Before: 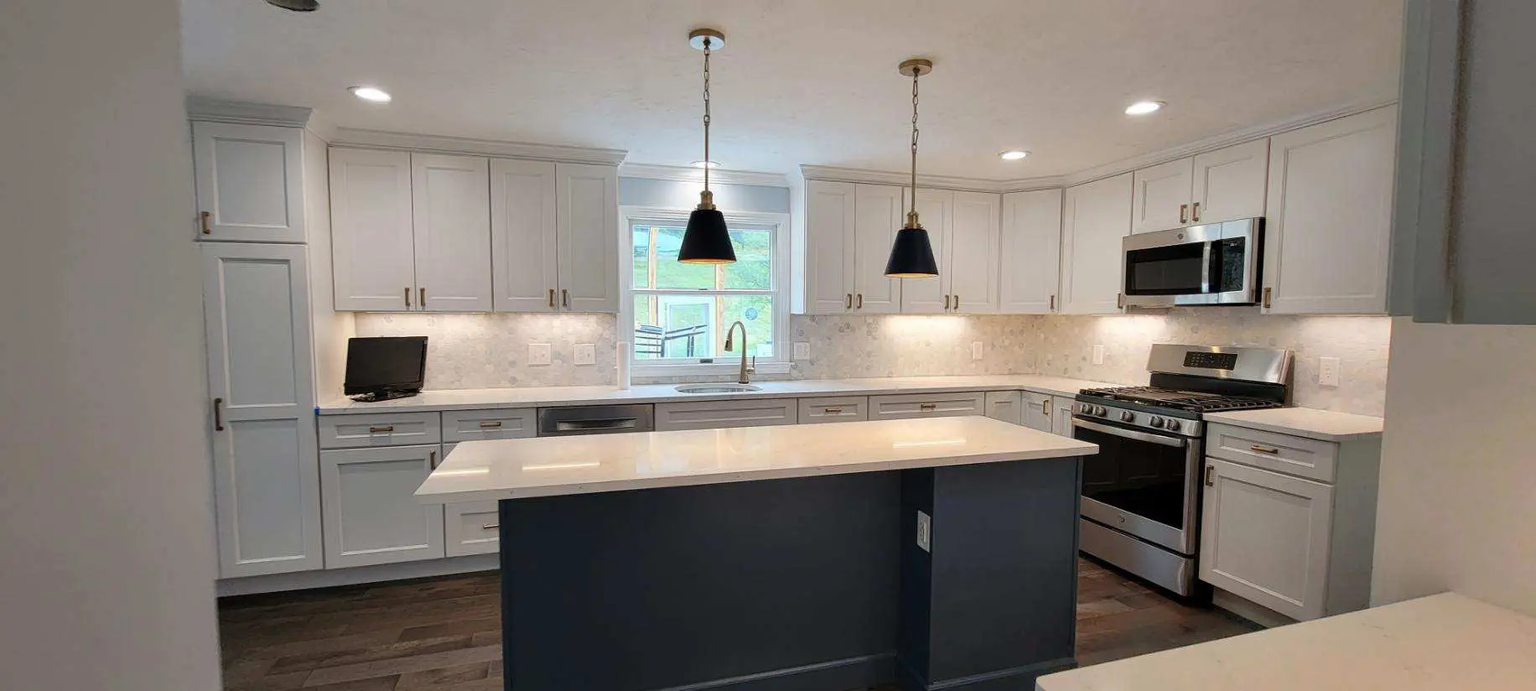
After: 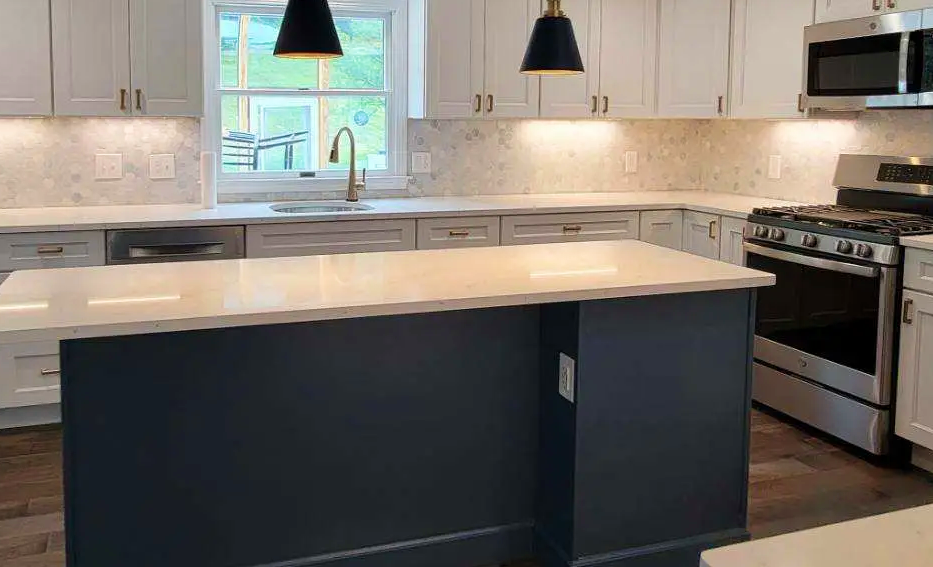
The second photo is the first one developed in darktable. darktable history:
velvia: on, module defaults
crop and rotate: left 29.237%, top 31.152%, right 19.807%
